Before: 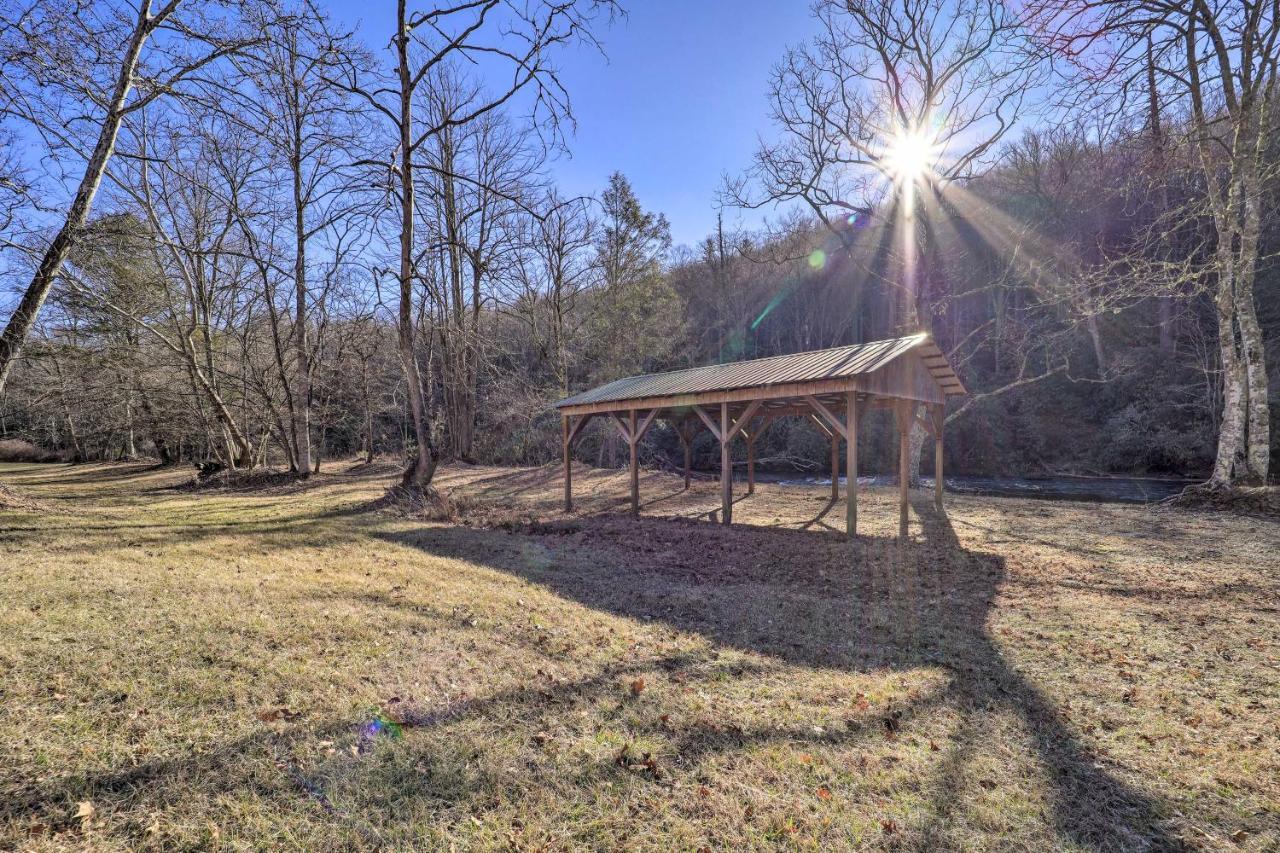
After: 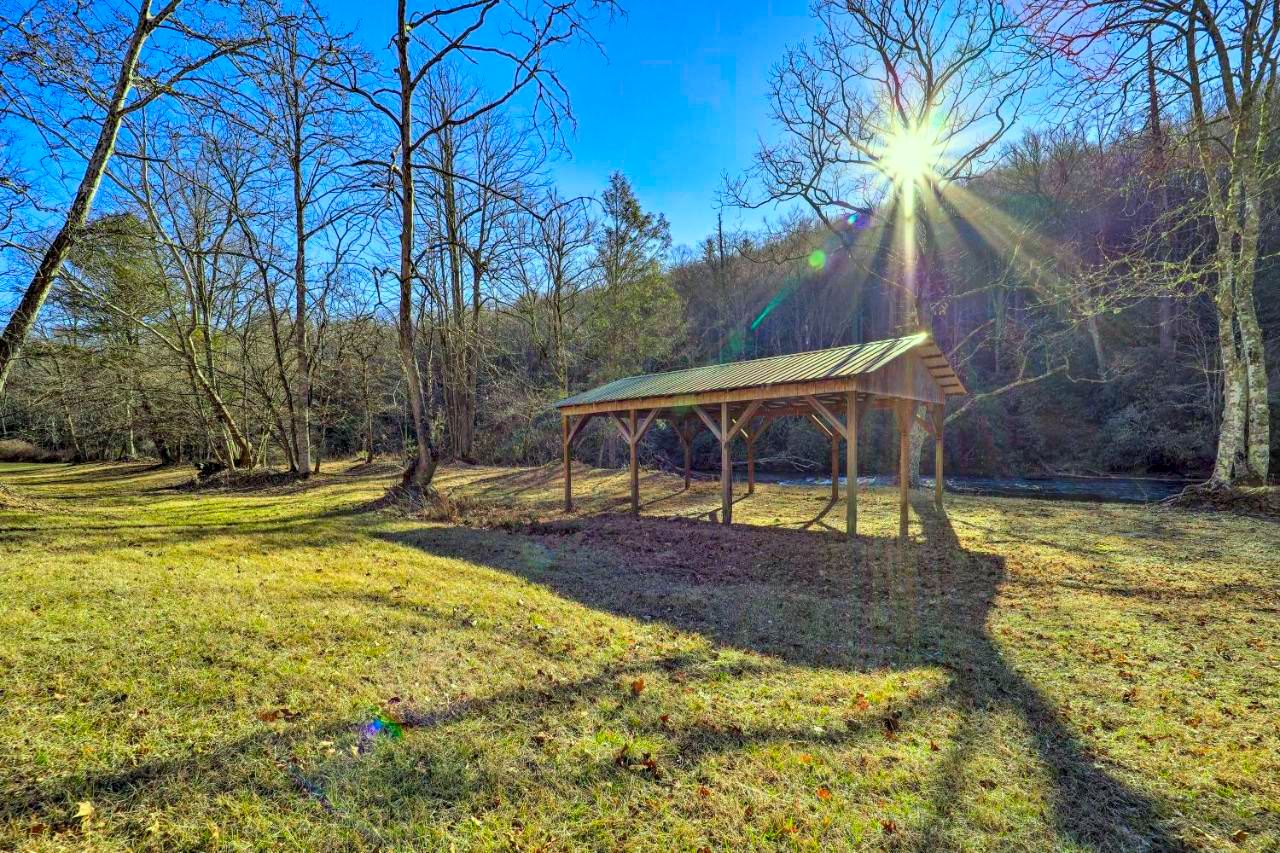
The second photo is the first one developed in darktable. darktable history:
contrast equalizer: octaves 7, y [[0.6 ×6], [0.55 ×6], [0 ×6], [0 ×6], [0 ×6]], mix 0.3
color correction: highlights a* -10.77, highlights b* 9.8, saturation 1.72
